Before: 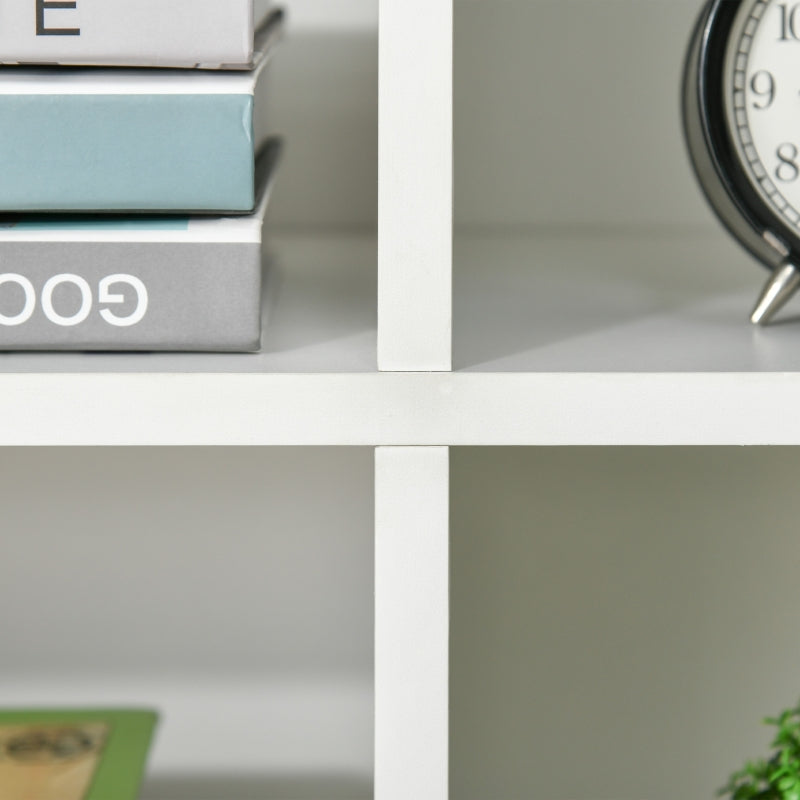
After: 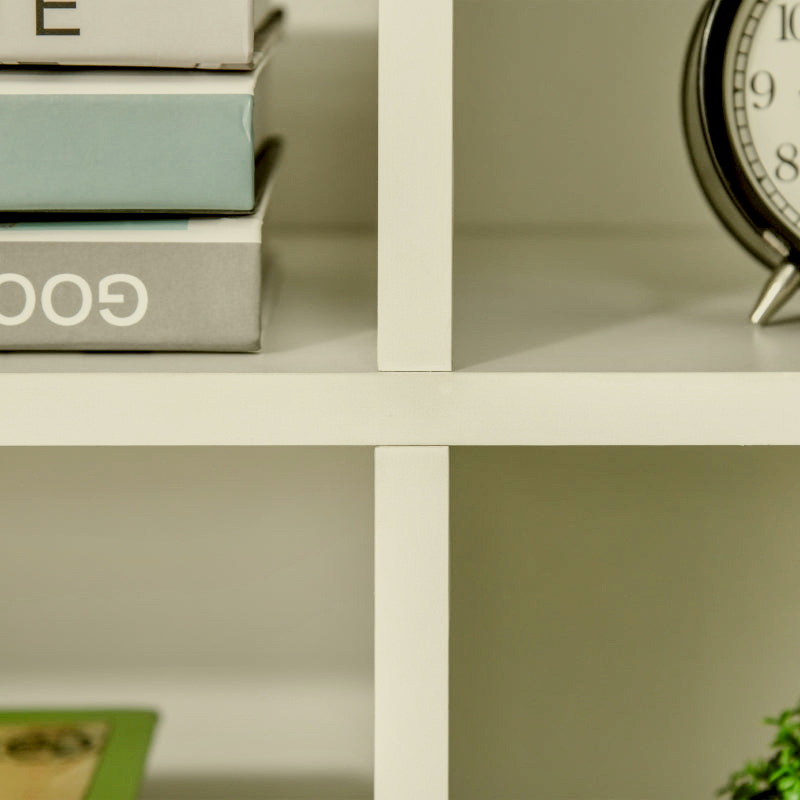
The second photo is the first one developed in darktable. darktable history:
color correction: highlights a* -1.32, highlights b* 10.39, shadows a* 0.537, shadows b* 18.77
local contrast: detail 150%
filmic rgb: black relative exposure -7.65 EV, white relative exposure 4.56 EV, hardness 3.61, iterations of high-quality reconstruction 0
